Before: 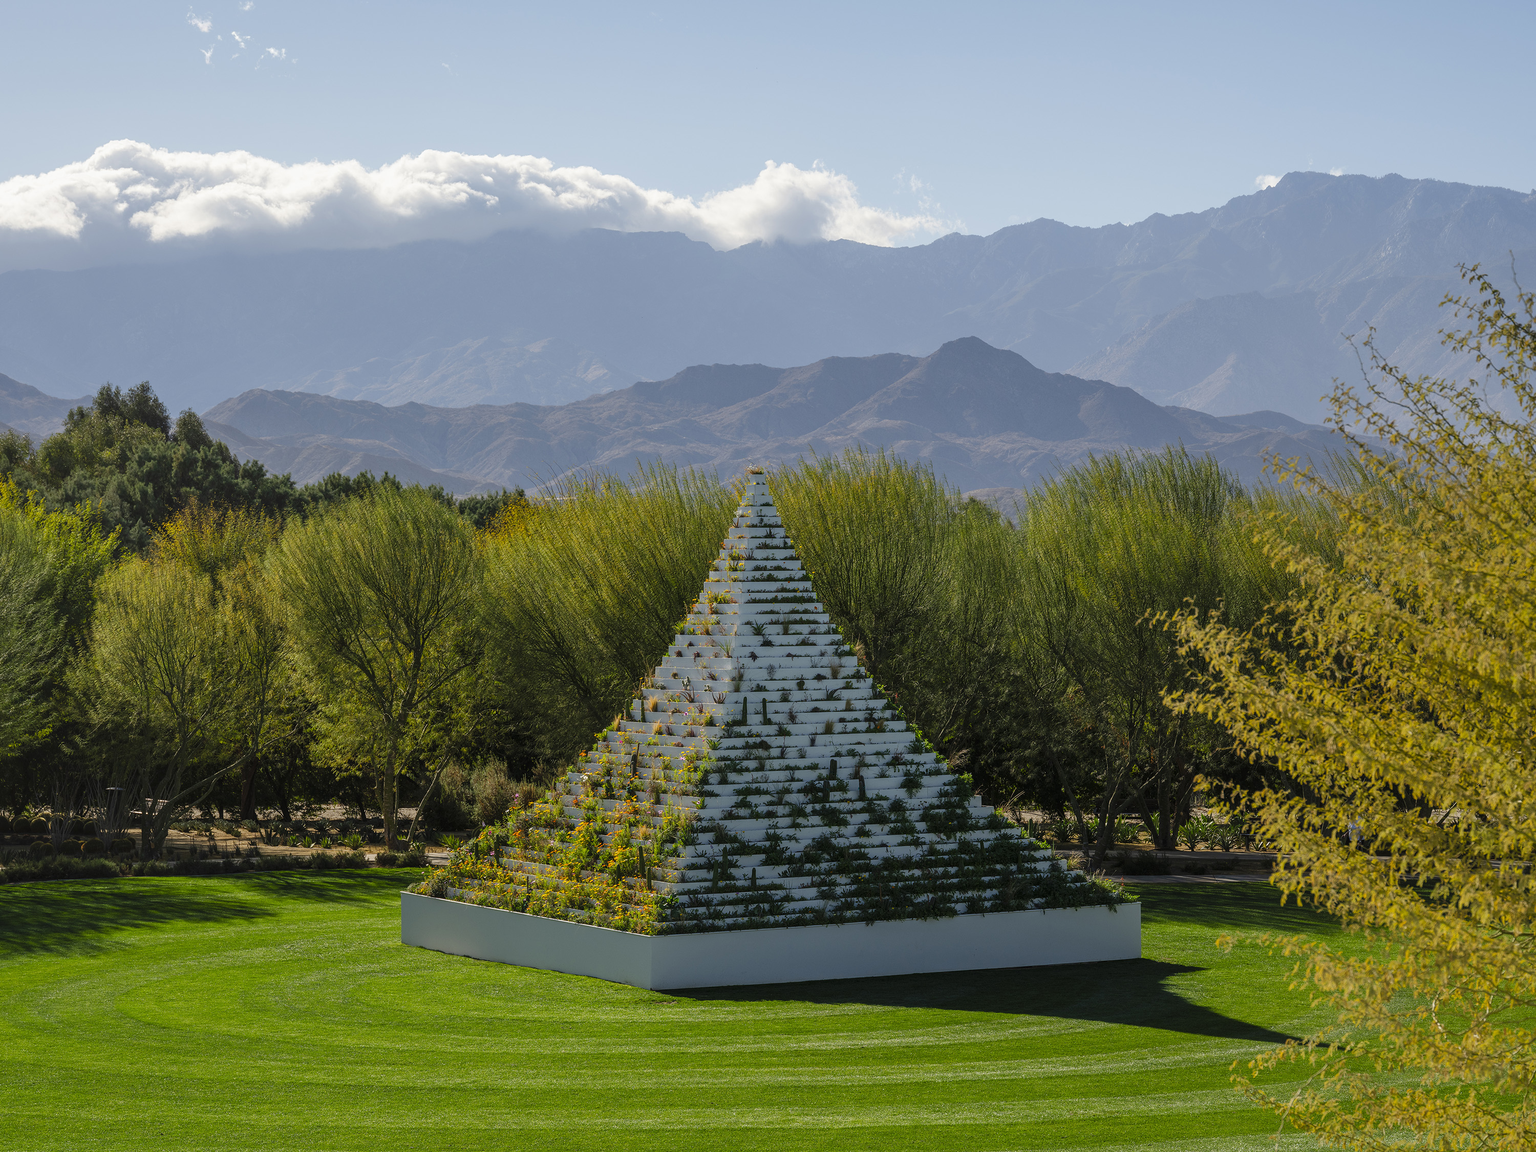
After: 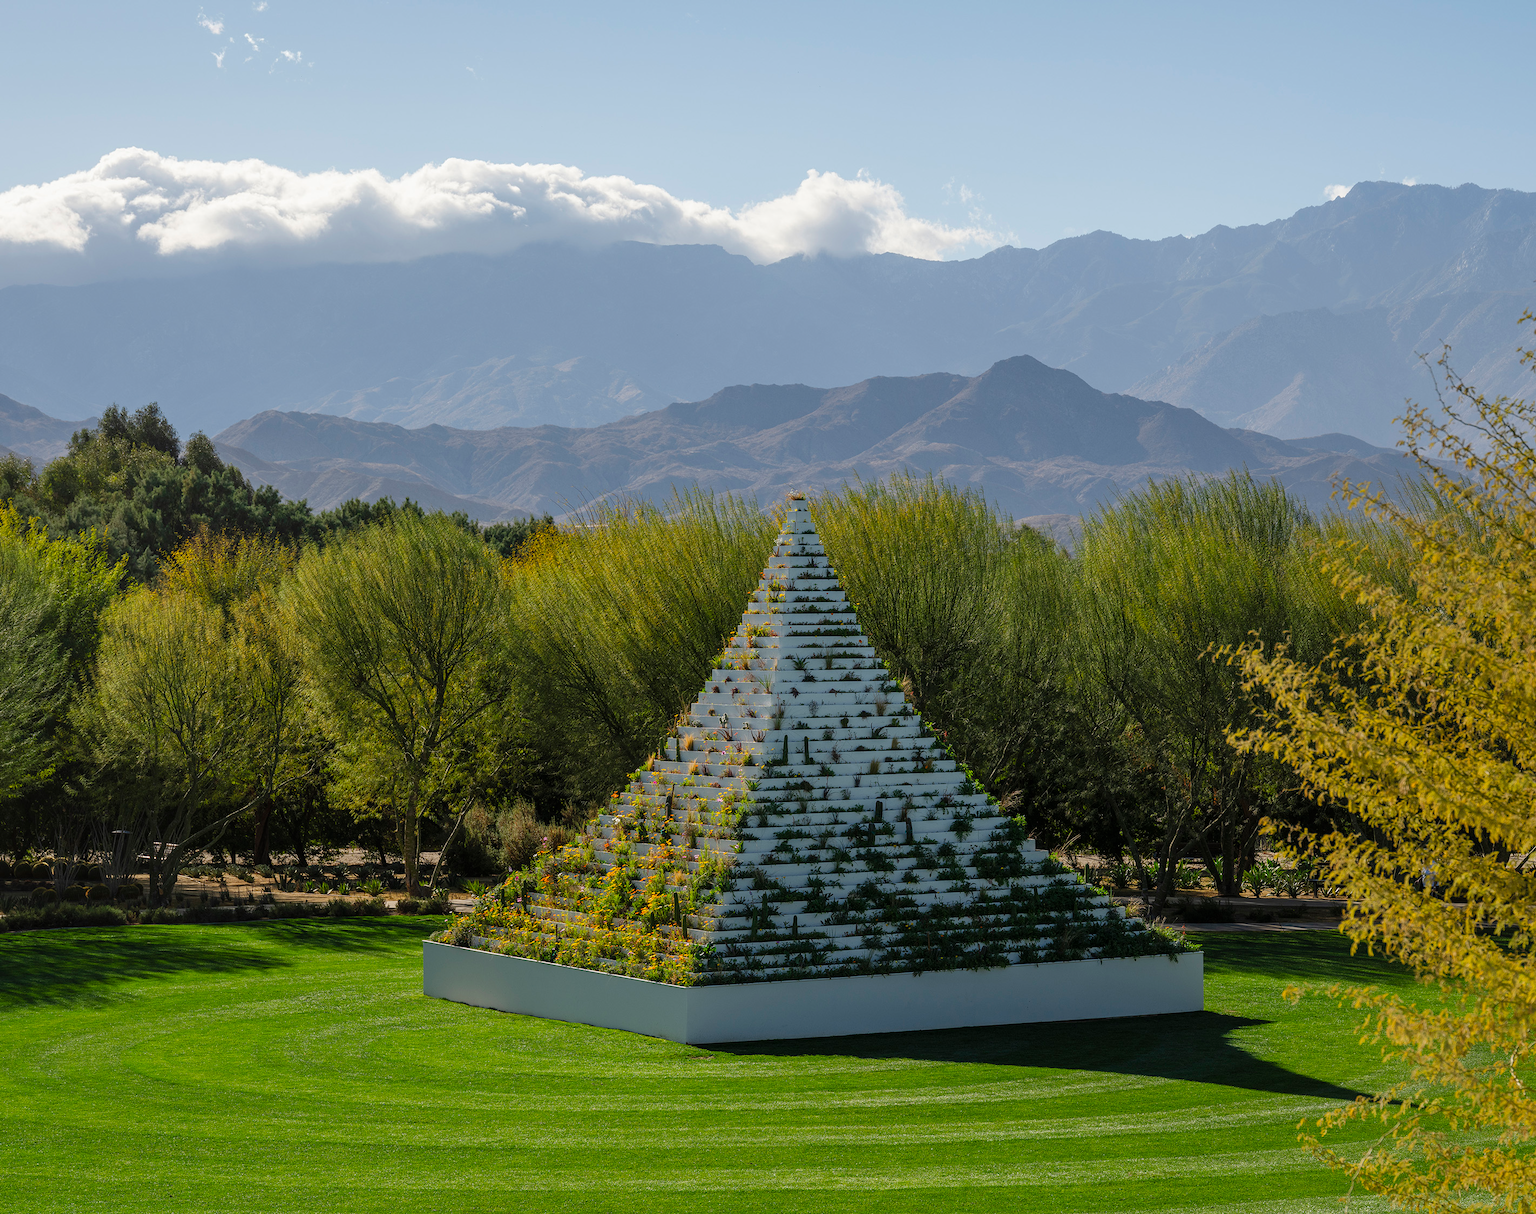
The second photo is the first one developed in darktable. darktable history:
white balance: emerald 1
crop and rotate: right 5.167%
